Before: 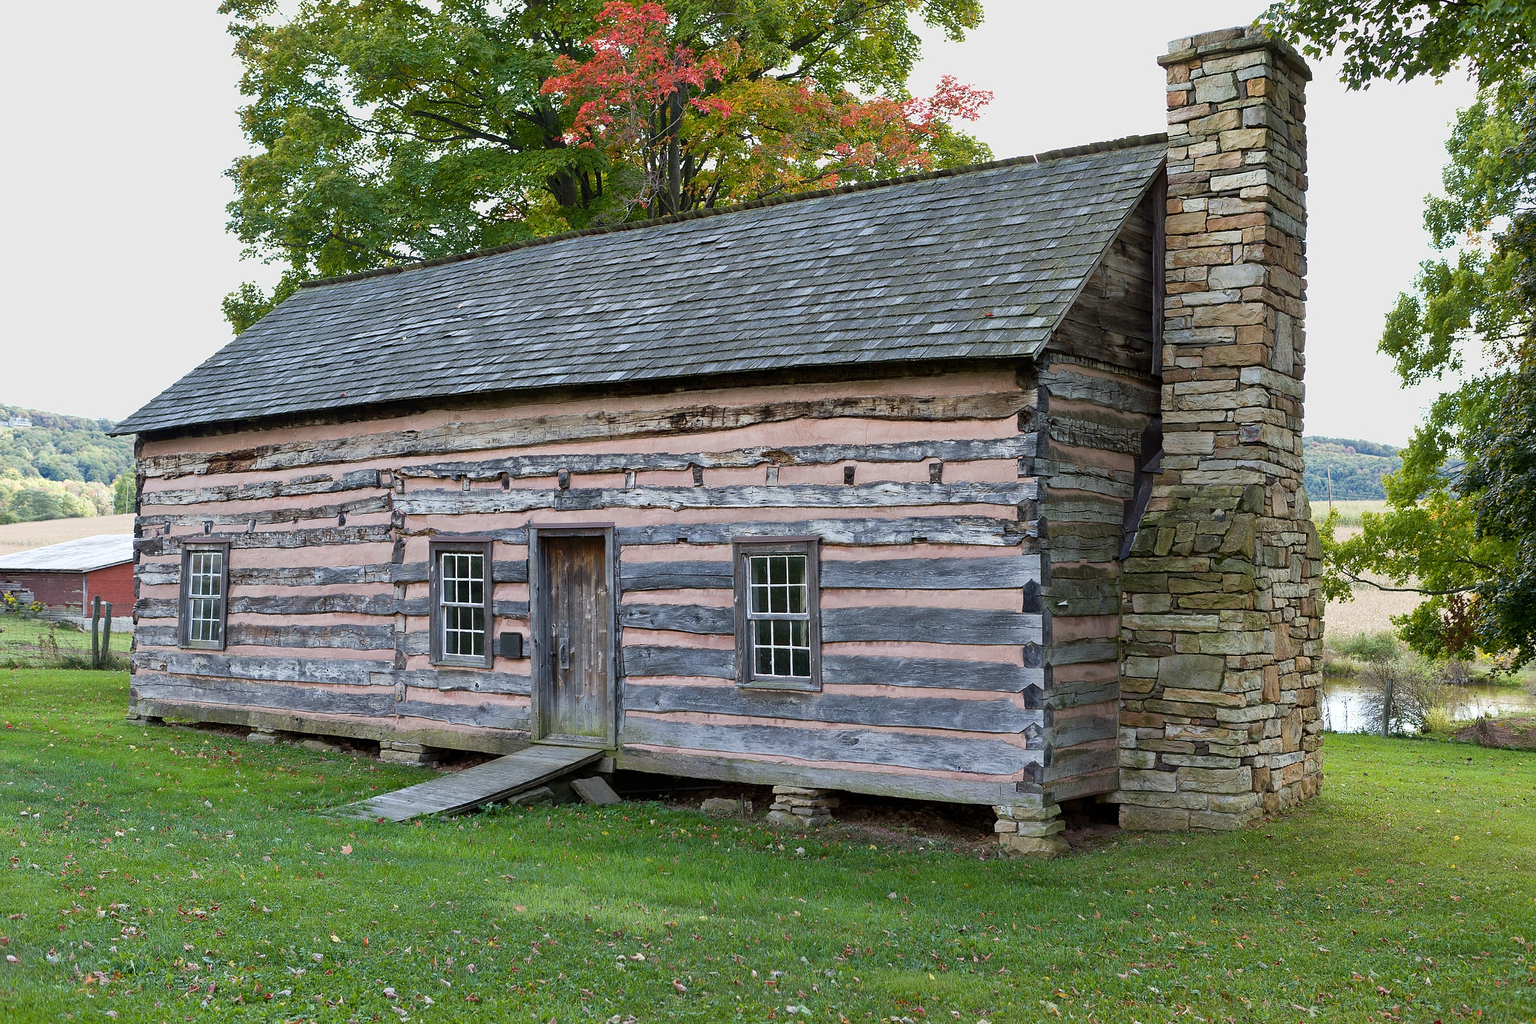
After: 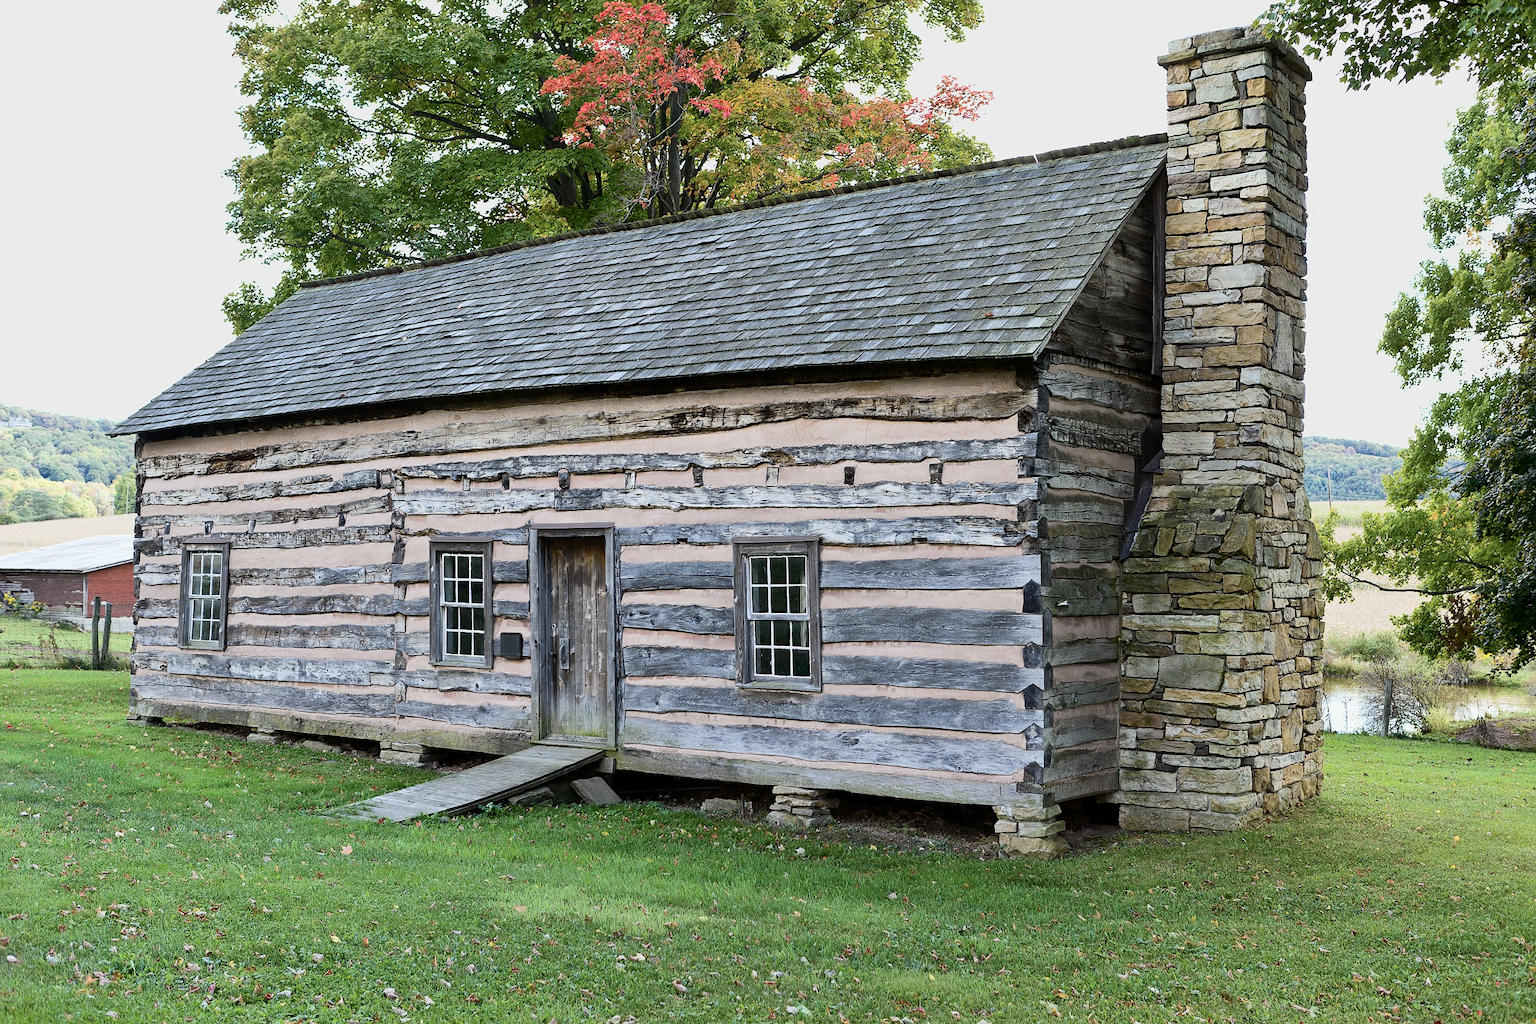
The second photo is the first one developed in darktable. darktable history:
tone curve: curves: ch0 [(0, 0) (0.078, 0.052) (0.236, 0.22) (0.427, 0.472) (0.508, 0.586) (0.654, 0.742) (0.793, 0.851) (0.994, 0.974)]; ch1 [(0, 0) (0.161, 0.092) (0.35, 0.33) (0.392, 0.392) (0.456, 0.456) (0.505, 0.502) (0.537, 0.518) (0.553, 0.534) (0.602, 0.579) (0.718, 0.718) (1, 1)]; ch2 [(0, 0) (0.346, 0.362) (0.411, 0.412) (0.502, 0.502) (0.531, 0.521) (0.586, 0.59) (0.621, 0.604) (1, 1)], color space Lab, independent channels, preserve colors none
